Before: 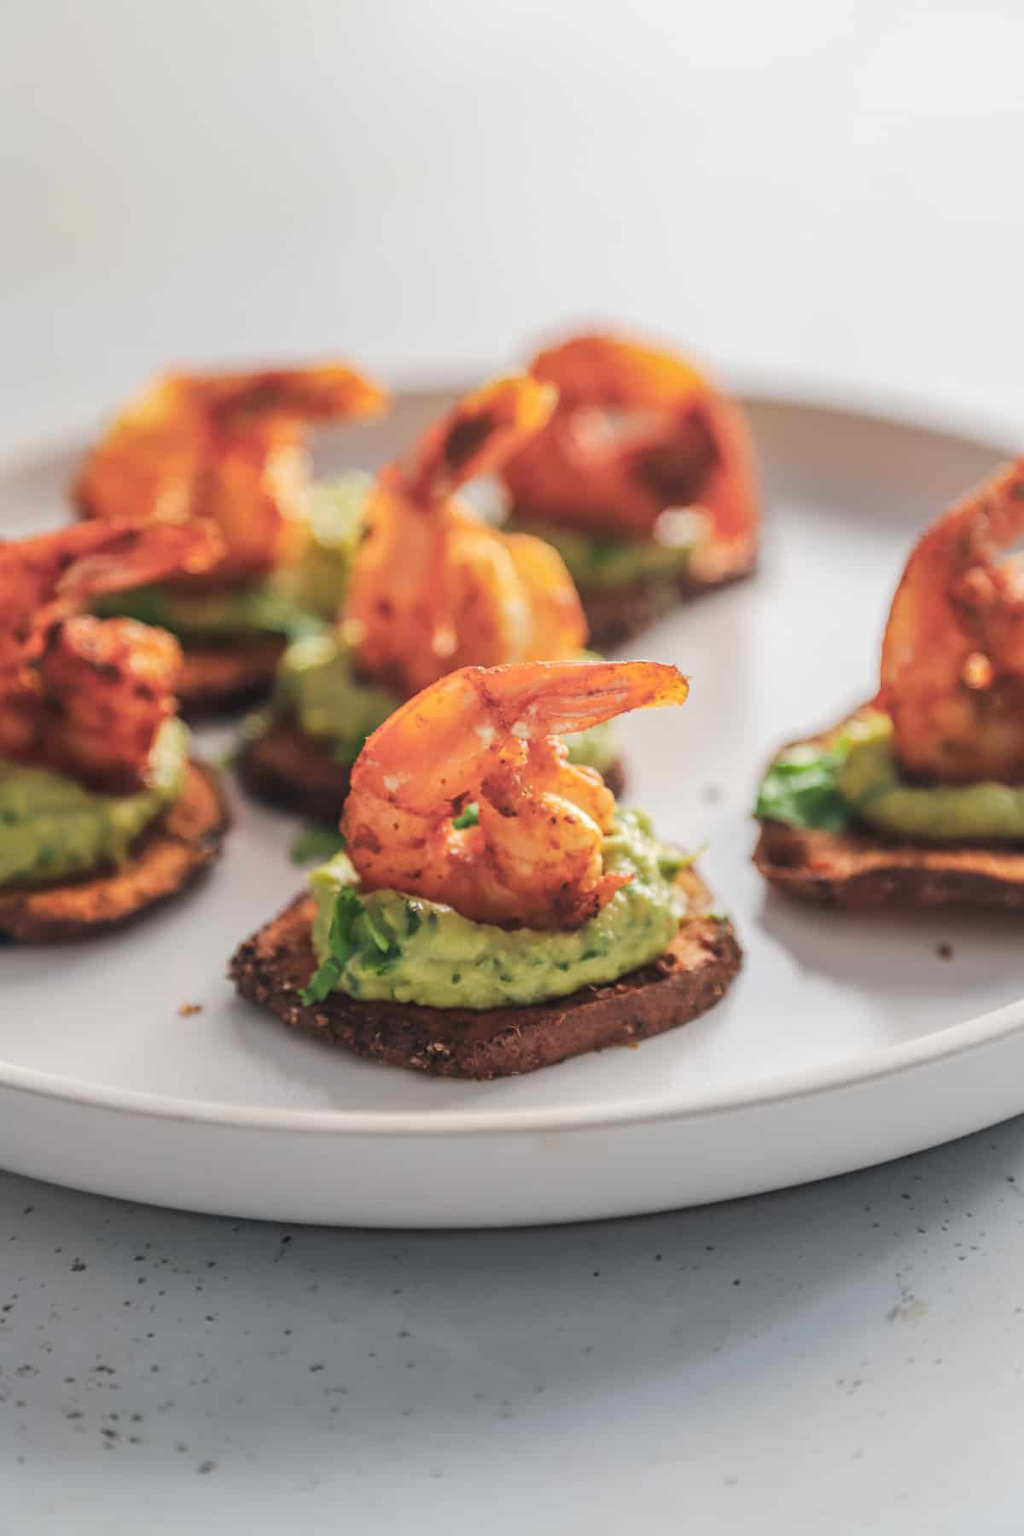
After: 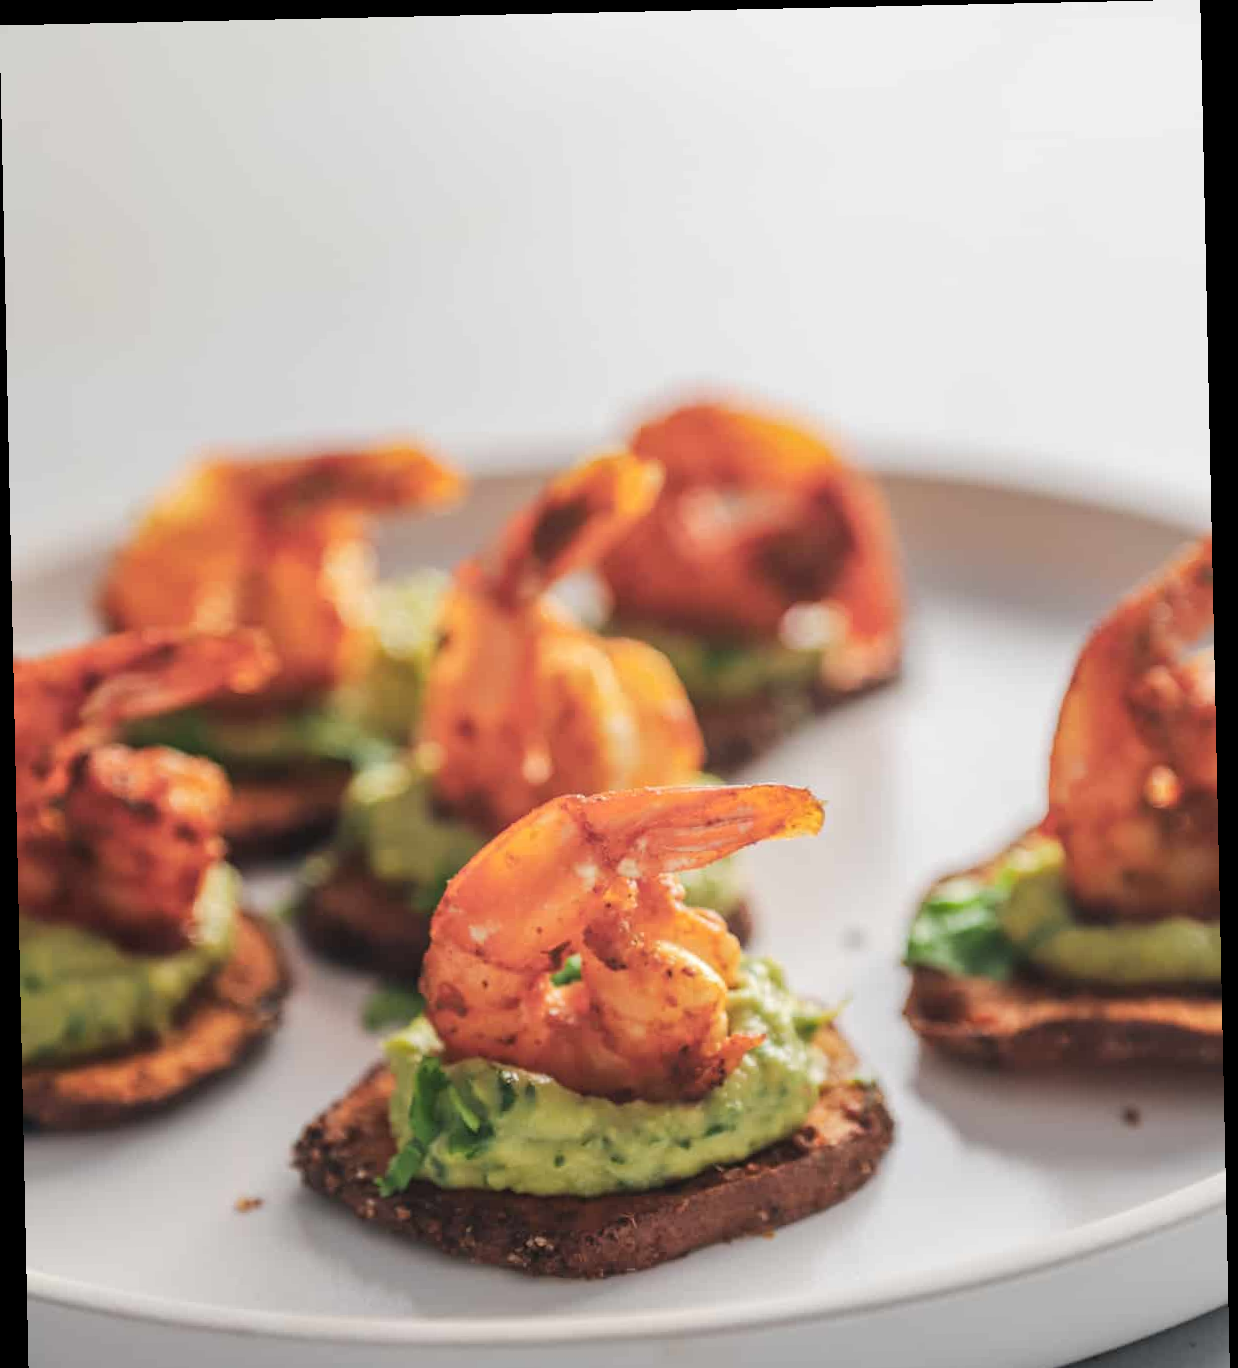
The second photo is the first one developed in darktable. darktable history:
crop: bottom 24.988%
rotate and perspective: rotation -1.24°, automatic cropping off
